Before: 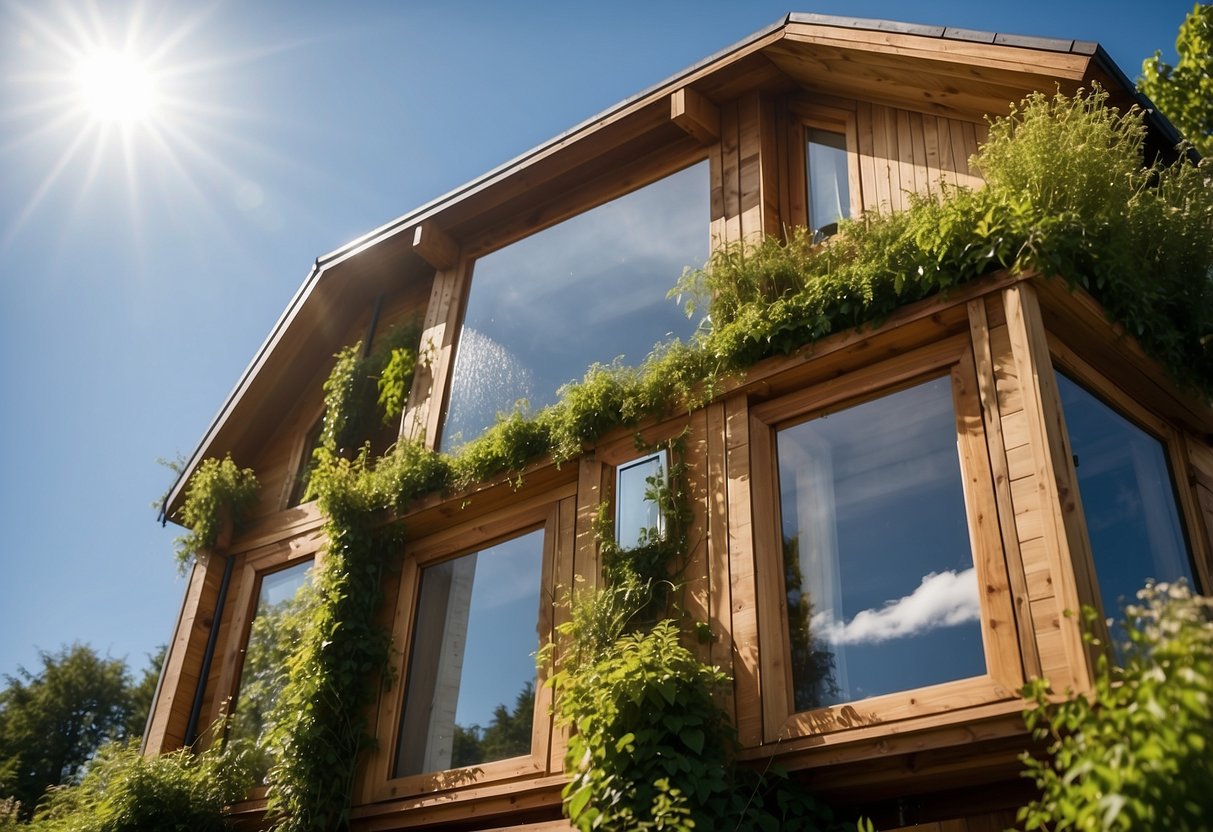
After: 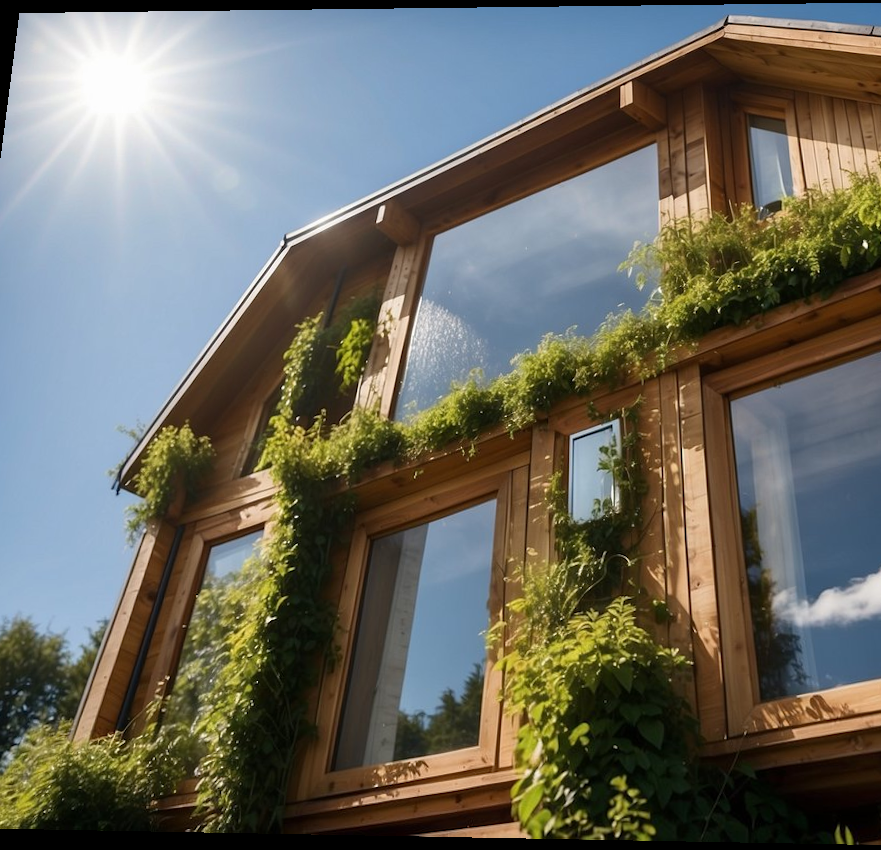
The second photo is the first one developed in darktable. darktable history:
rotate and perspective: rotation 0.128°, lens shift (vertical) -0.181, lens shift (horizontal) -0.044, shear 0.001, automatic cropping off
crop and rotate: left 6.617%, right 26.717%
